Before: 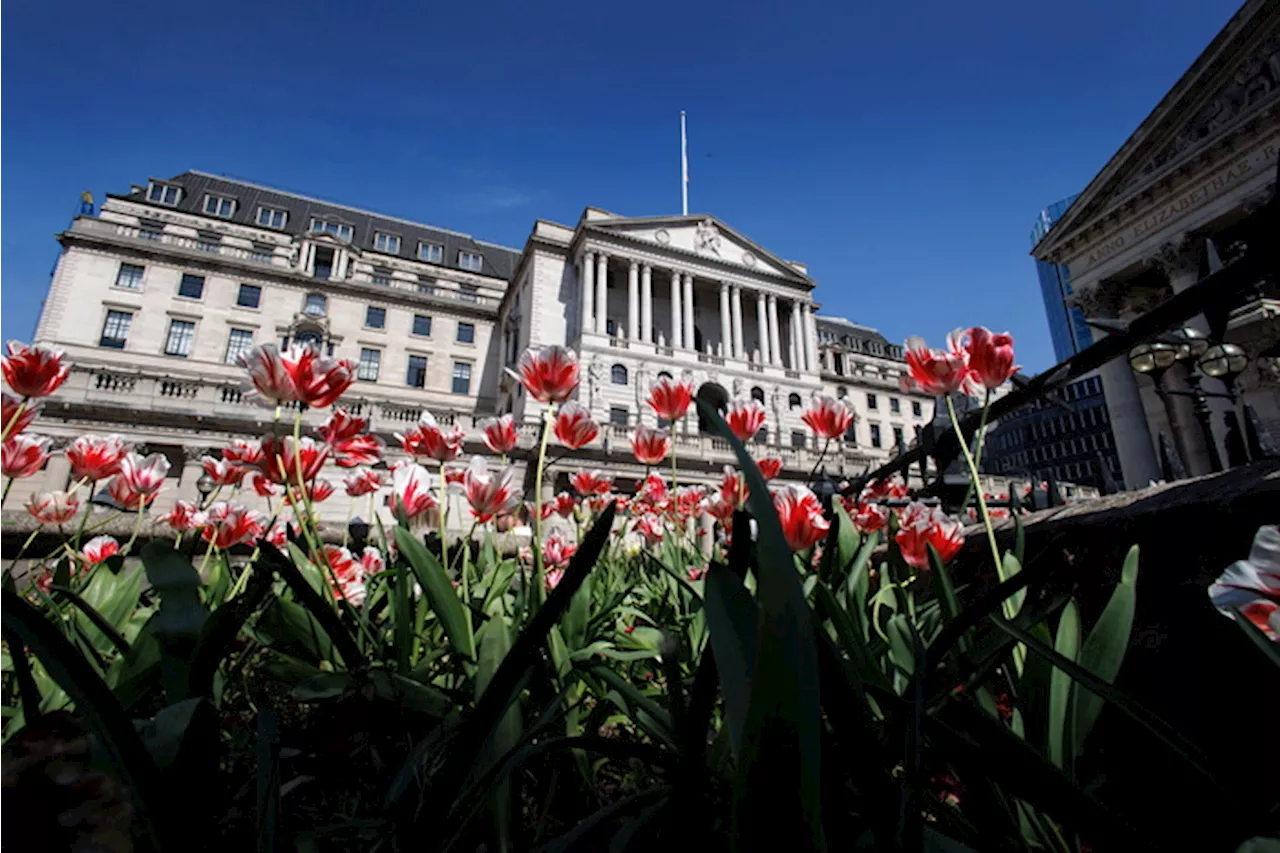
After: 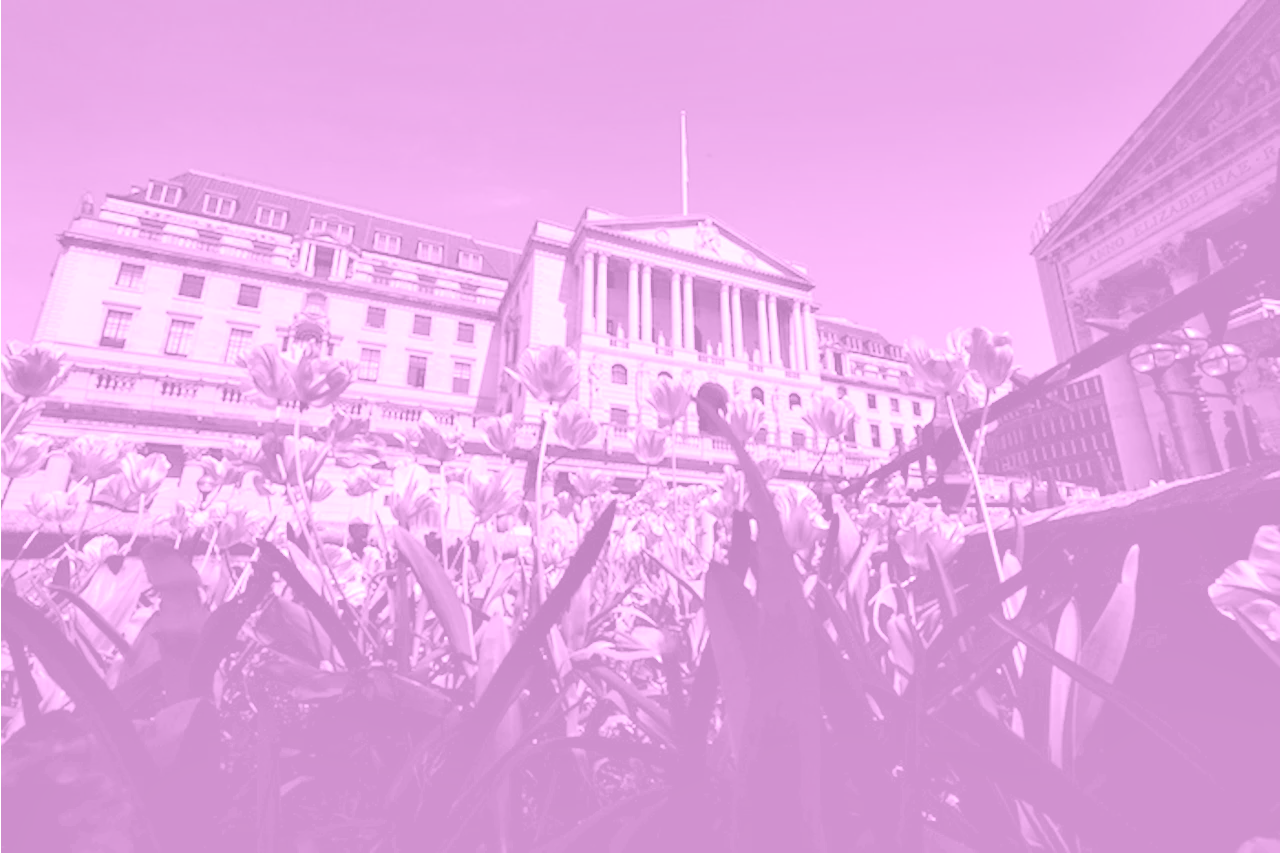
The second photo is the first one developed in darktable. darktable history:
white balance: red 1, blue 1
contrast equalizer: octaves 7, y [[0.6 ×6], [0.55 ×6], [0 ×6], [0 ×6], [0 ×6]]
colorize: hue 331.2°, saturation 75%, source mix 30.28%, lightness 70.52%, version 1
